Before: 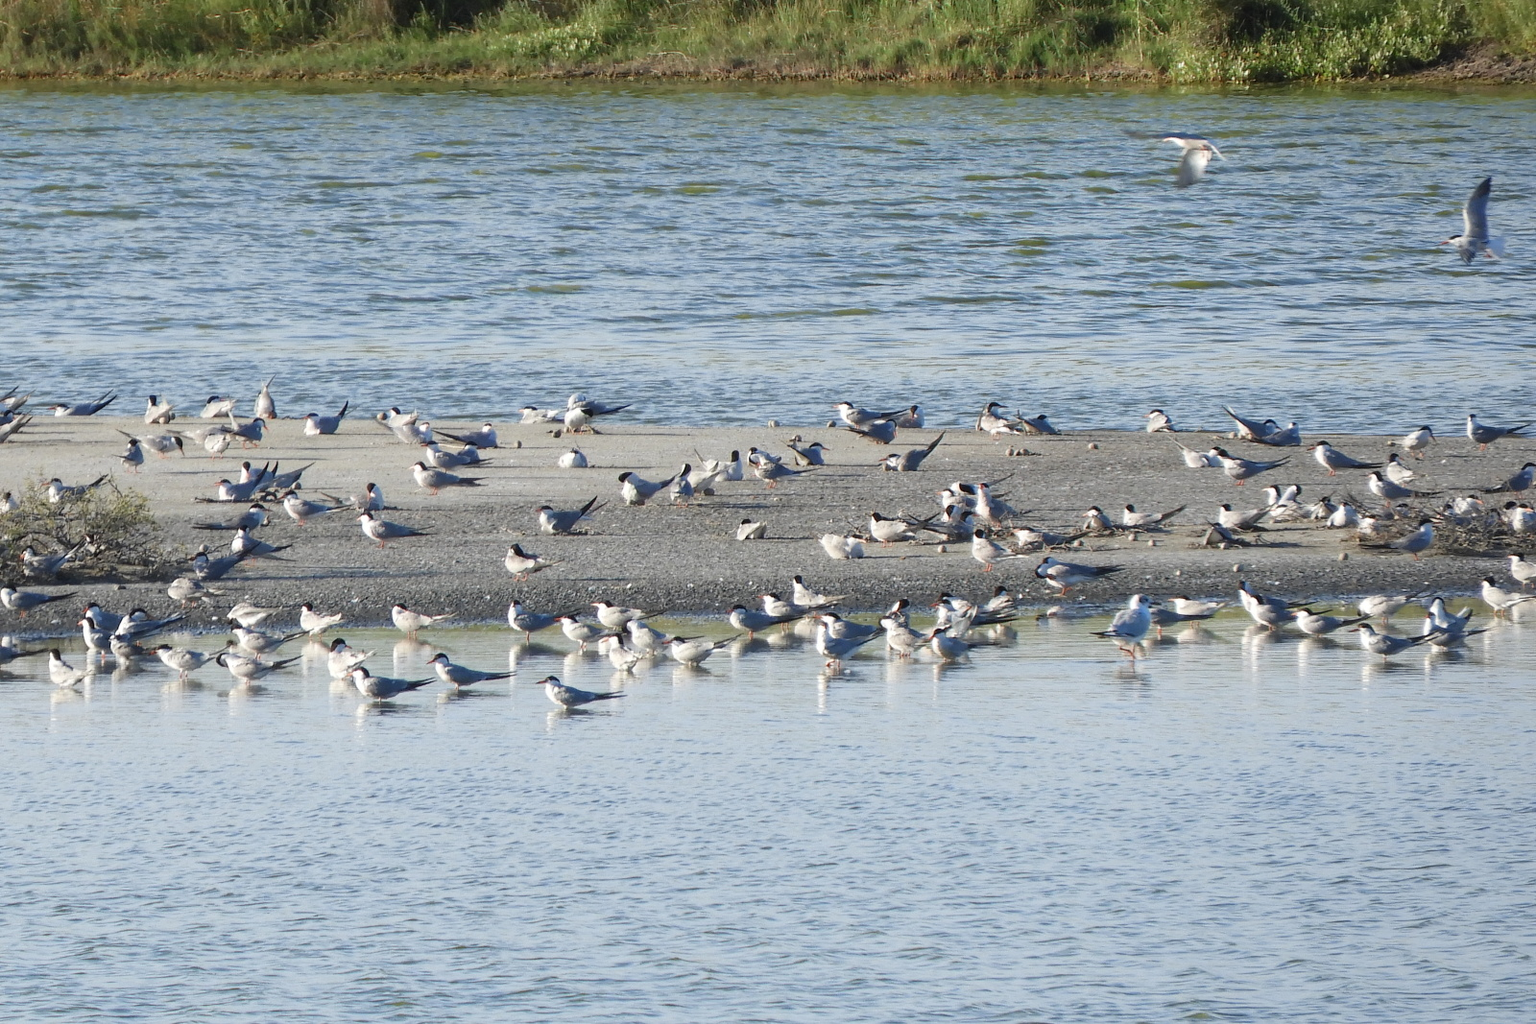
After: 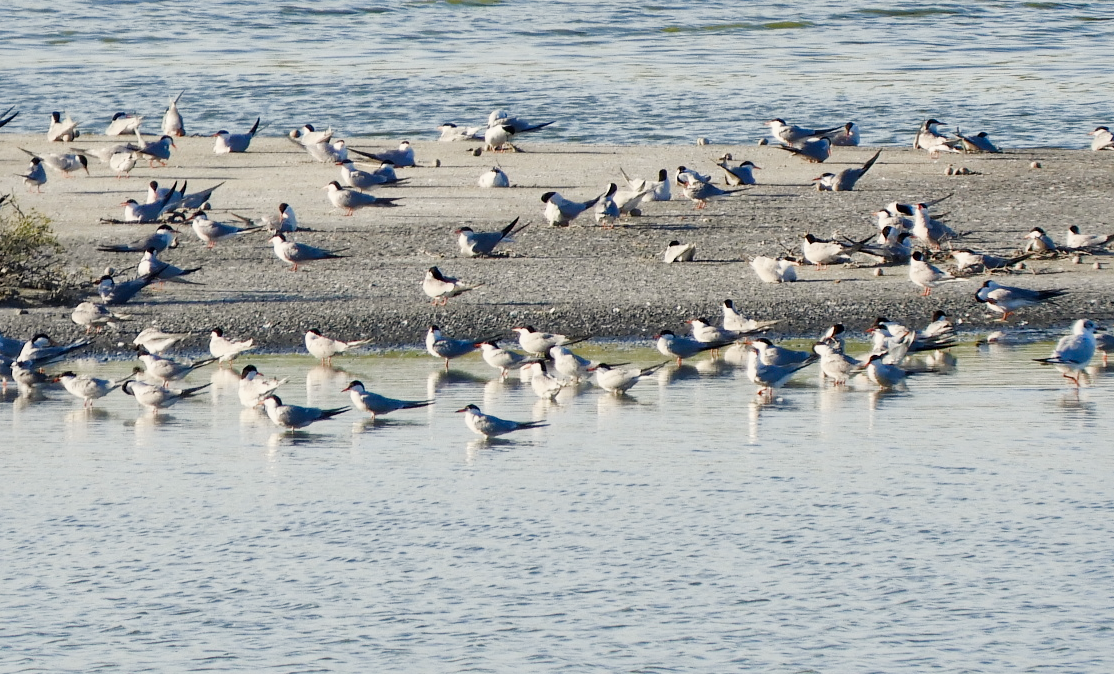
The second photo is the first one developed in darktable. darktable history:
crop: left 6.481%, top 28.134%, right 23.868%, bottom 8.621%
local contrast: mode bilateral grid, contrast 21, coarseness 49, detail 149%, midtone range 0.2
filmic rgb: black relative exposure -7.65 EV, white relative exposure 4.56 EV, hardness 3.61
color balance rgb: highlights gain › chroma 2.973%, highlights gain › hue 77.43°, perceptual saturation grading › global saturation 0.138%, perceptual saturation grading › highlights -29.252%, perceptual saturation grading › mid-tones 29.343%, perceptual saturation grading › shadows 59.201%, perceptual brilliance grading › highlights 15.751%, perceptual brilliance grading › mid-tones 6.279%, perceptual brilliance grading › shadows -14.868%, global vibrance 20%
